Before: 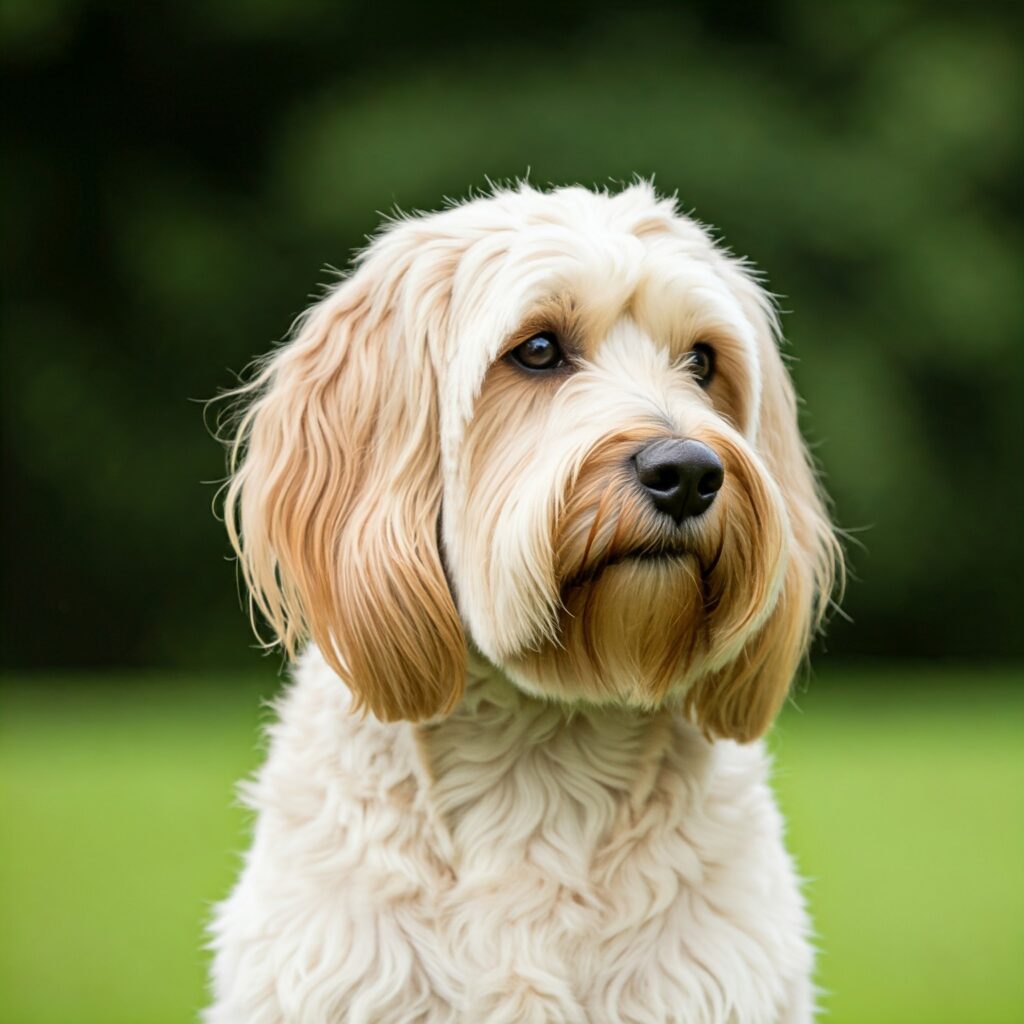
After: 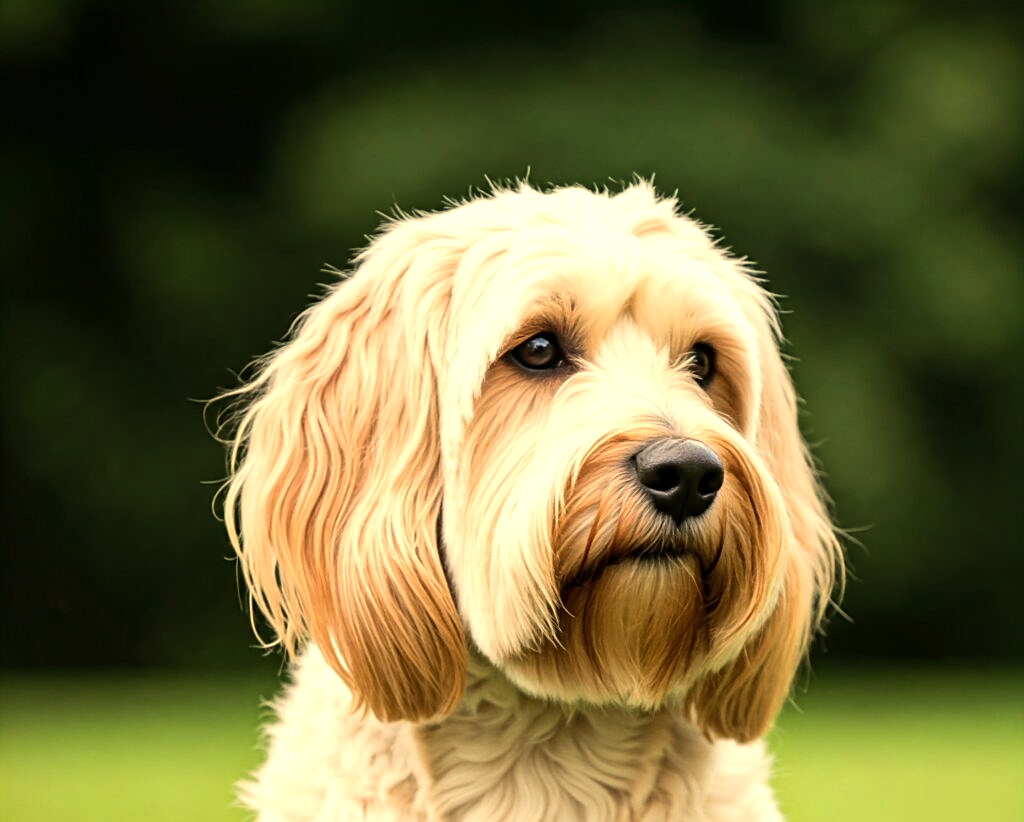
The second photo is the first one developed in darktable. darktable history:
tone equalizer: -8 EV -0.417 EV, -7 EV -0.389 EV, -6 EV -0.333 EV, -5 EV -0.222 EV, -3 EV 0.222 EV, -2 EV 0.333 EV, -1 EV 0.389 EV, +0 EV 0.417 EV, edges refinement/feathering 500, mask exposure compensation -1.57 EV, preserve details no
sharpen: amount 0.2
white balance: red 1.123, blue 0.83
crop: bottom 19.644%
